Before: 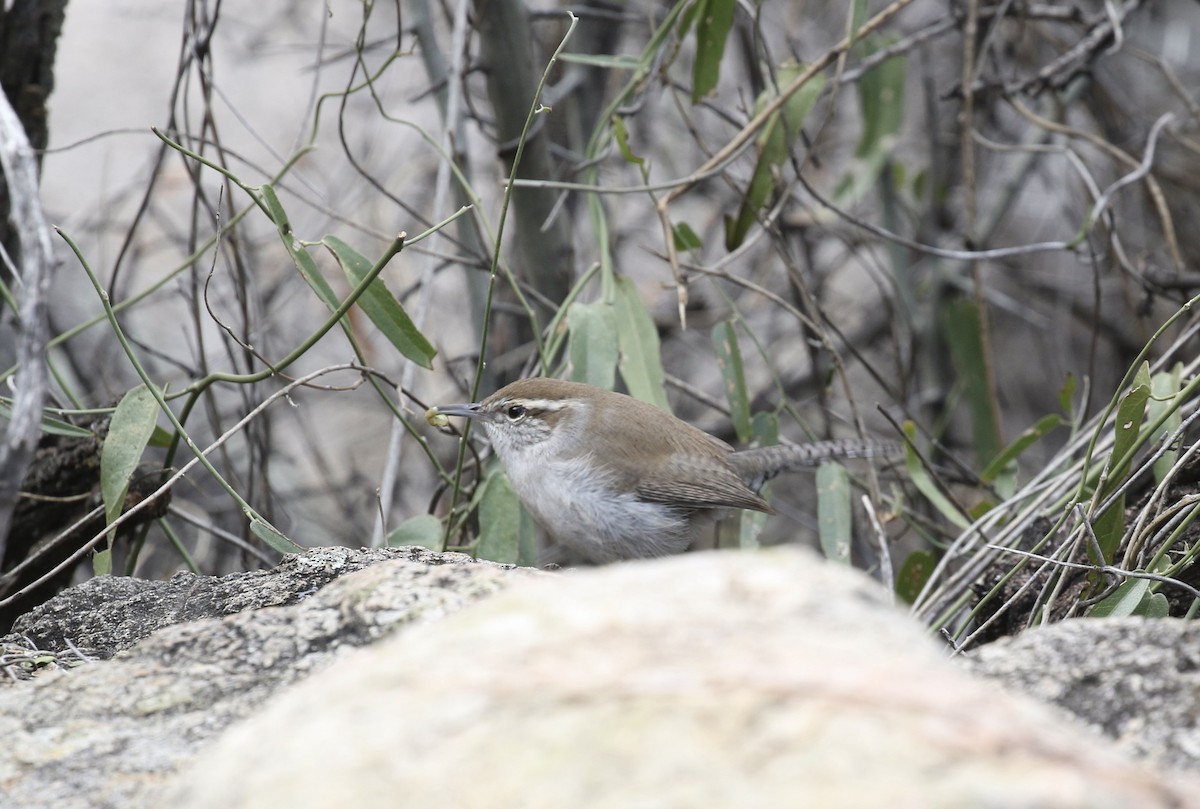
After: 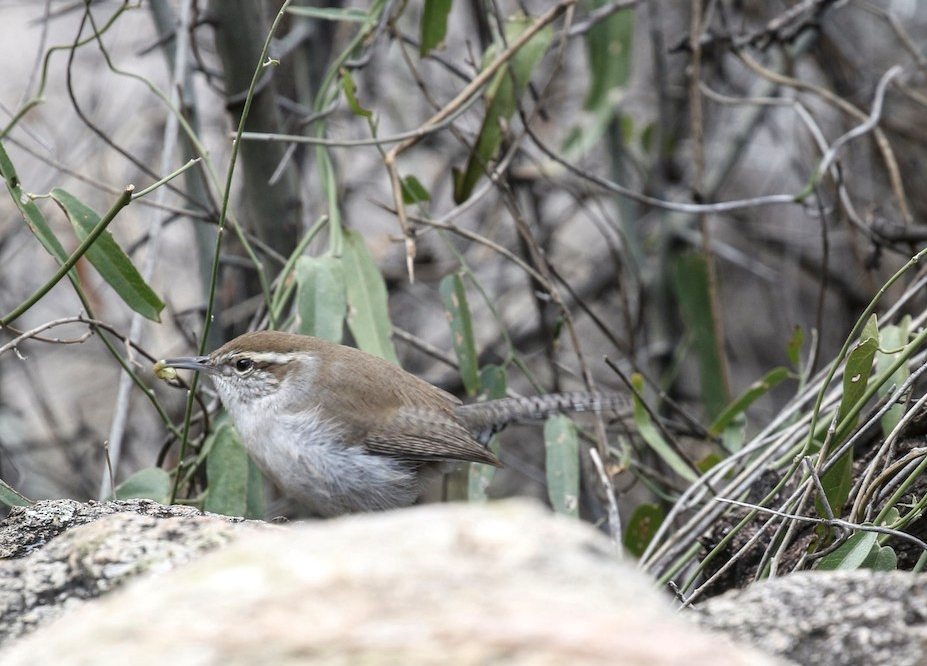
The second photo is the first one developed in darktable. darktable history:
local contrast: detail 130%
crop: left 22.713%, top 5.842%, bottom 11.75%
shadows and highlights: shadows 37.22, highlights -26.81, soften with gaussian
